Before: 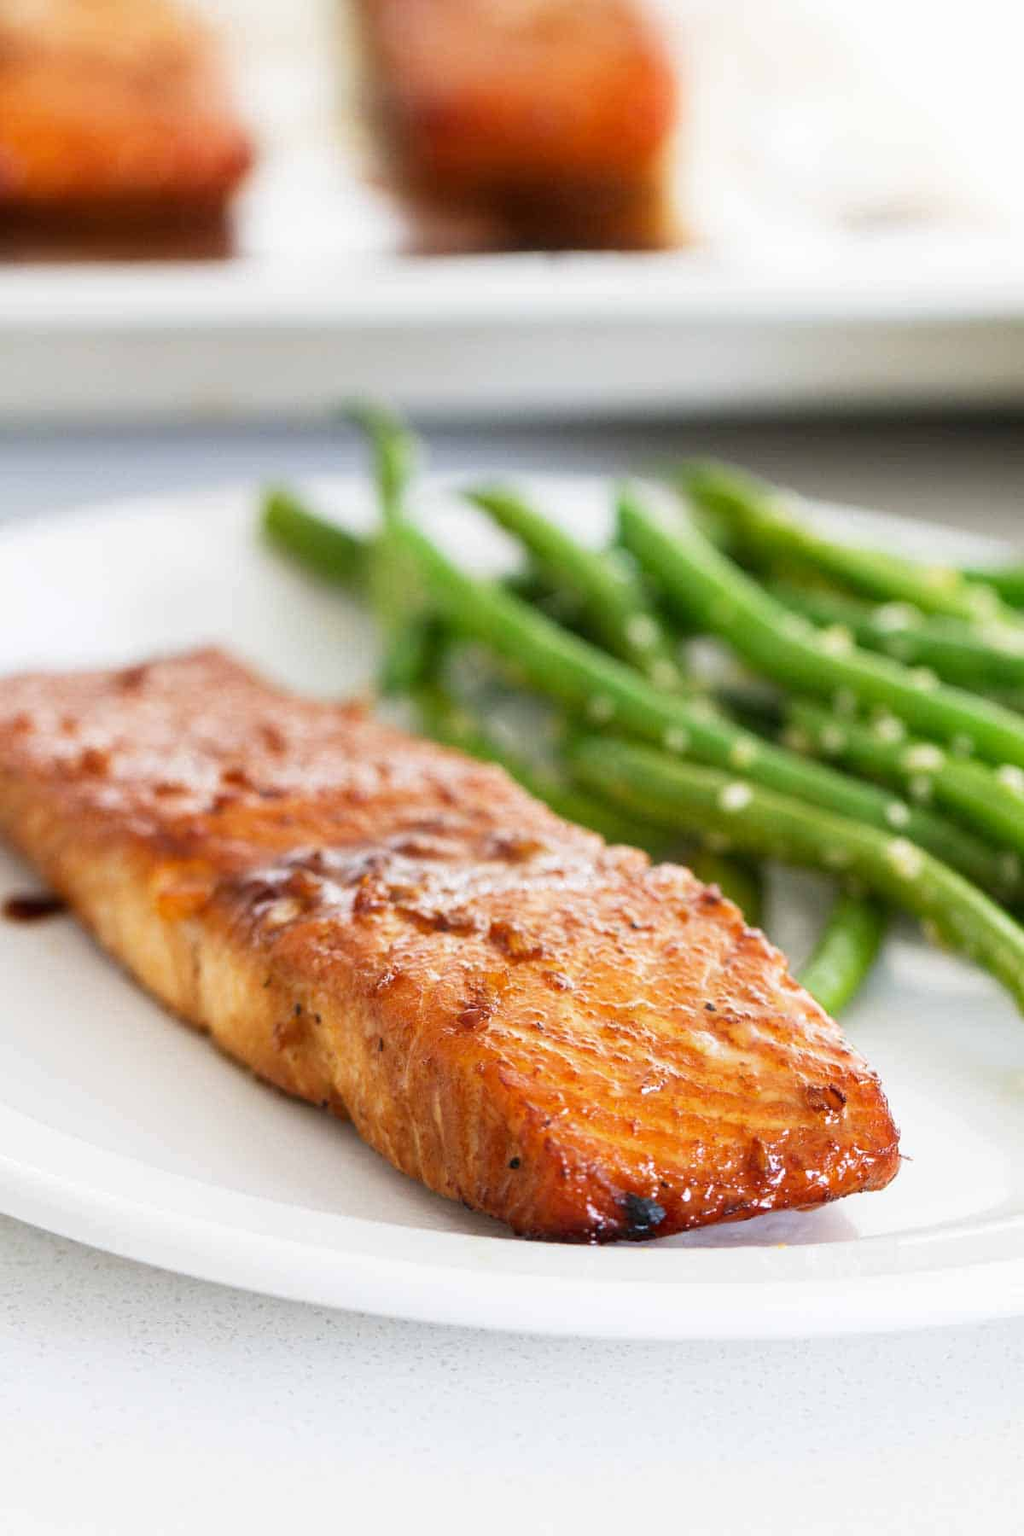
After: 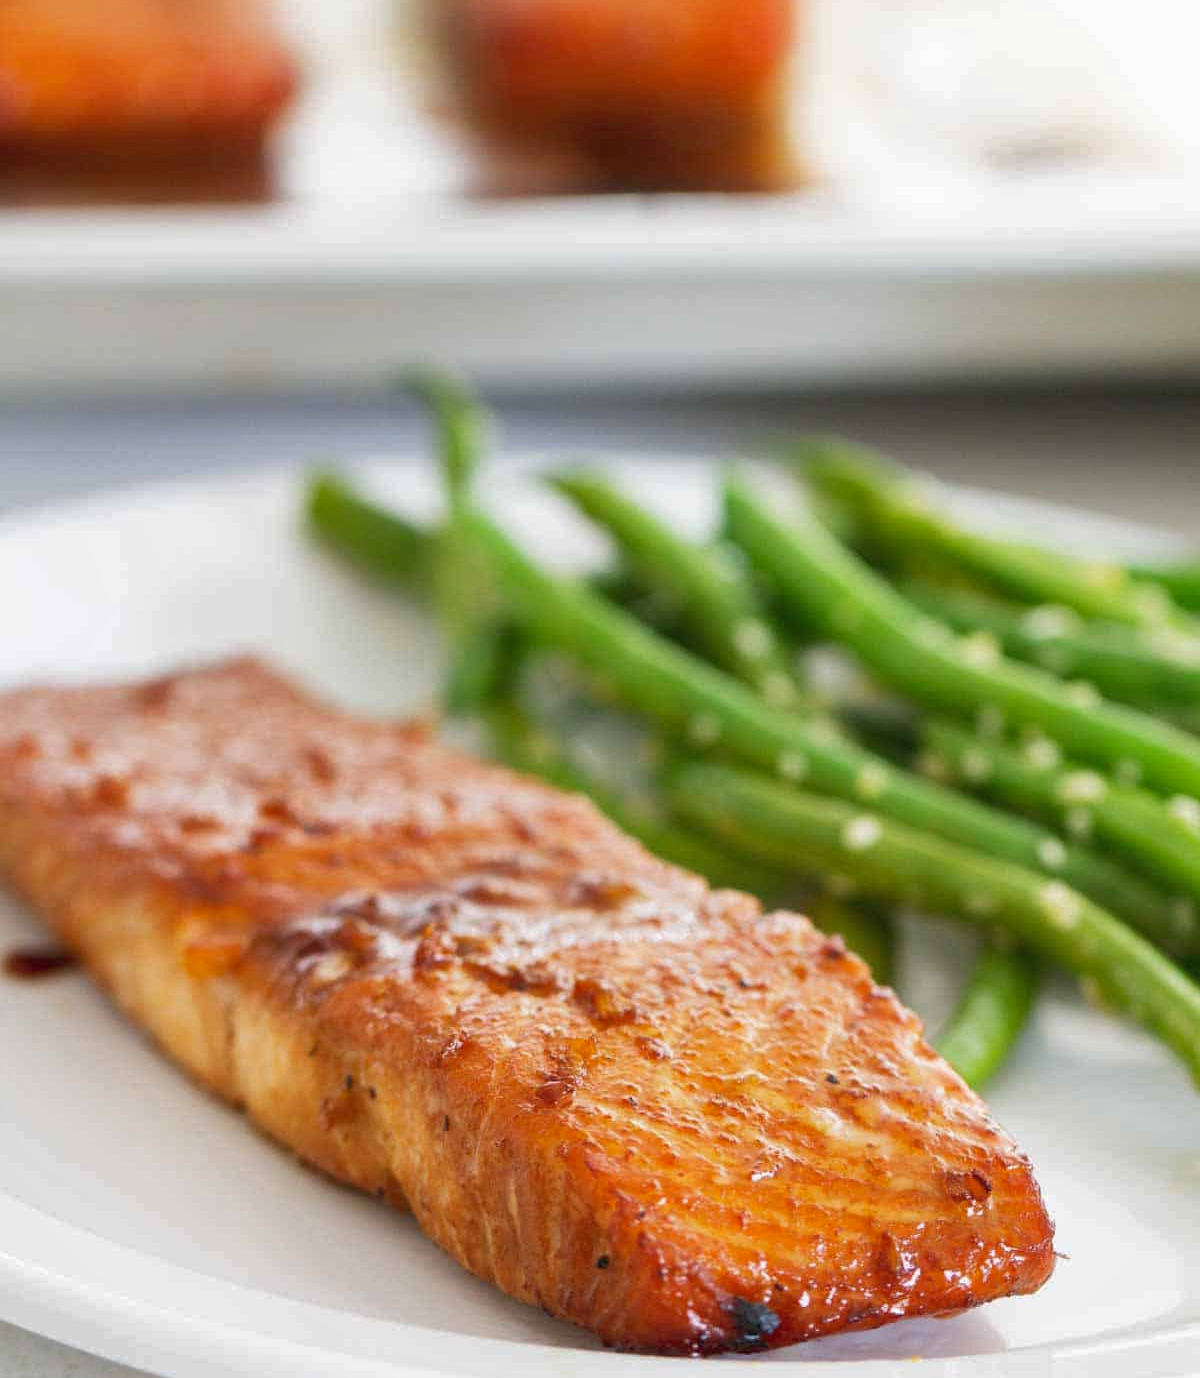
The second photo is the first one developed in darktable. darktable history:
shadows and highlights: on, module defaults
crop: top 5.634%, bottom 17.769%
